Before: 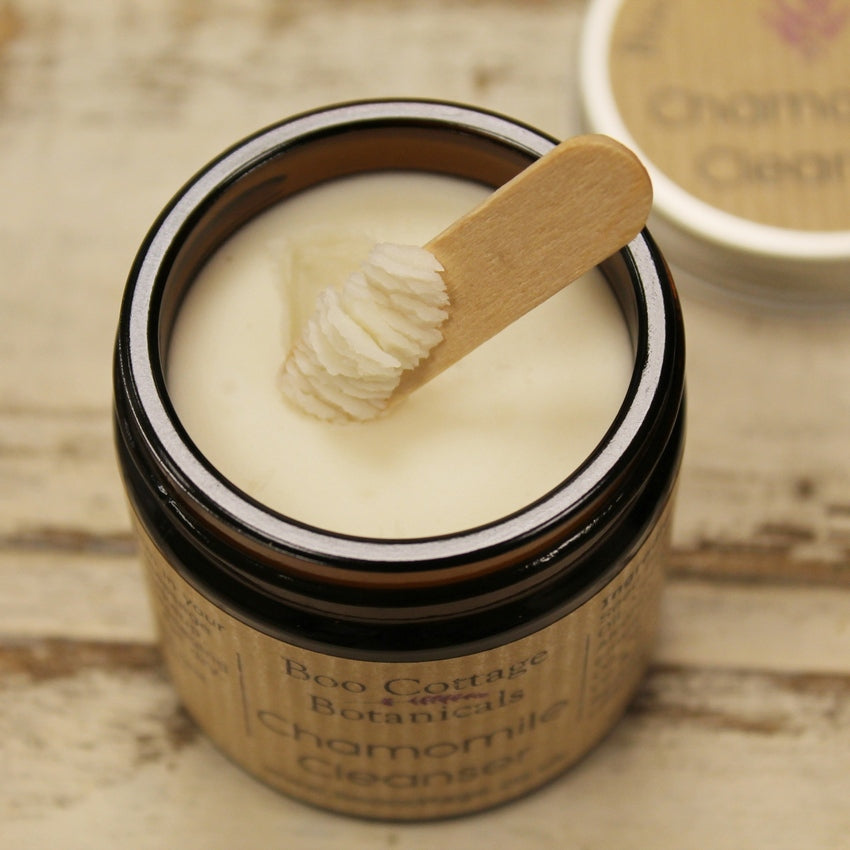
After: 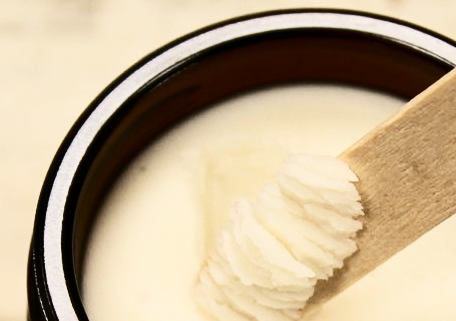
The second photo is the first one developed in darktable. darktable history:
crop: left 10.121%, top 10.631%, right 36.218%, bottom 51.526%
white balance: emerald 1
contrast brightness saturation: contrast 0.5, saturation -0.1
